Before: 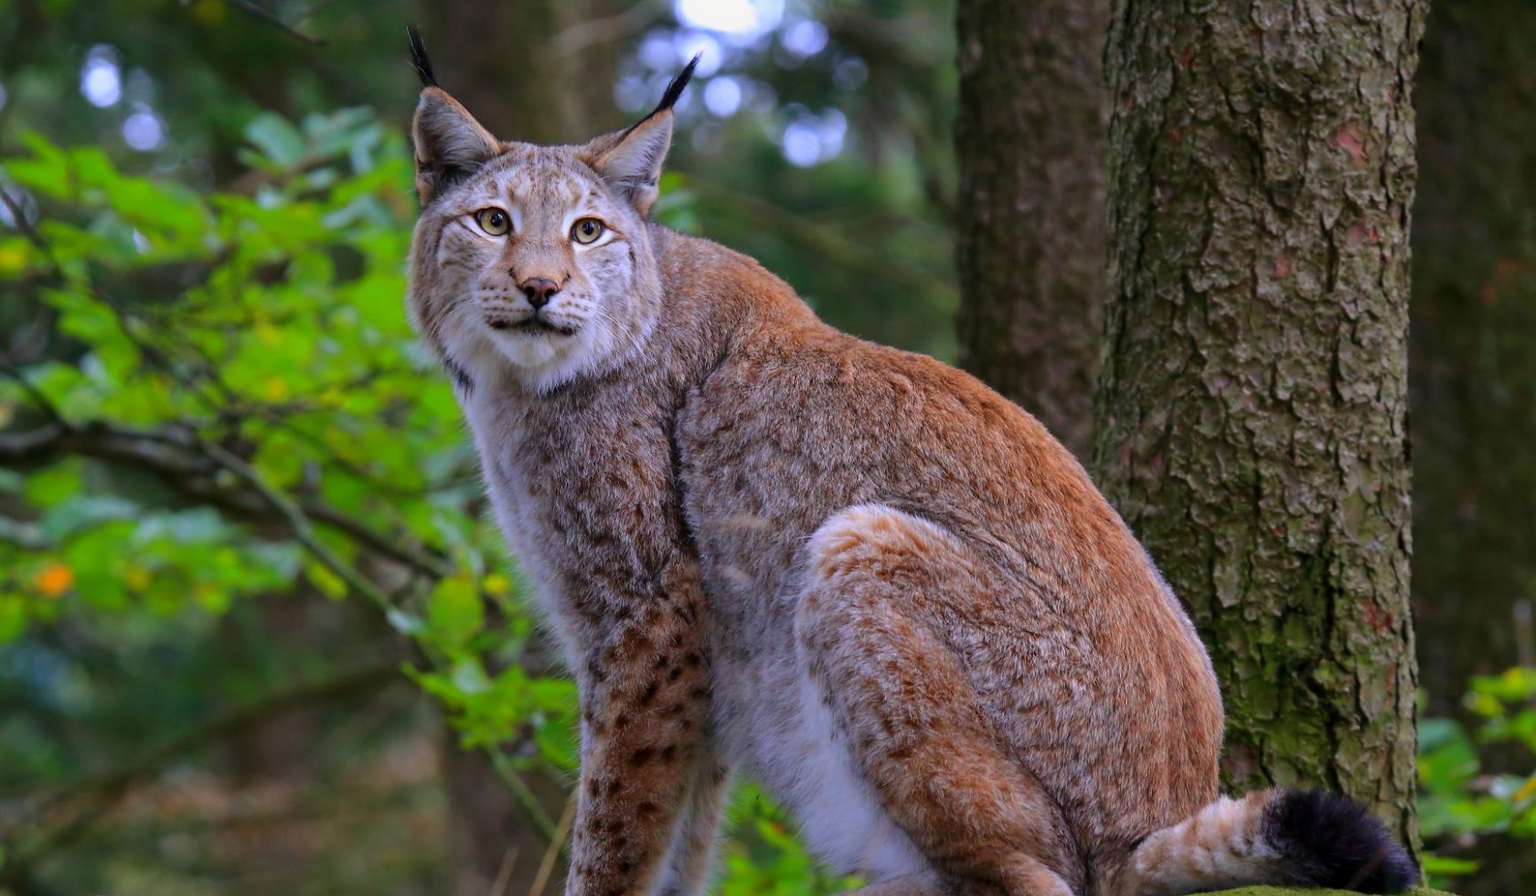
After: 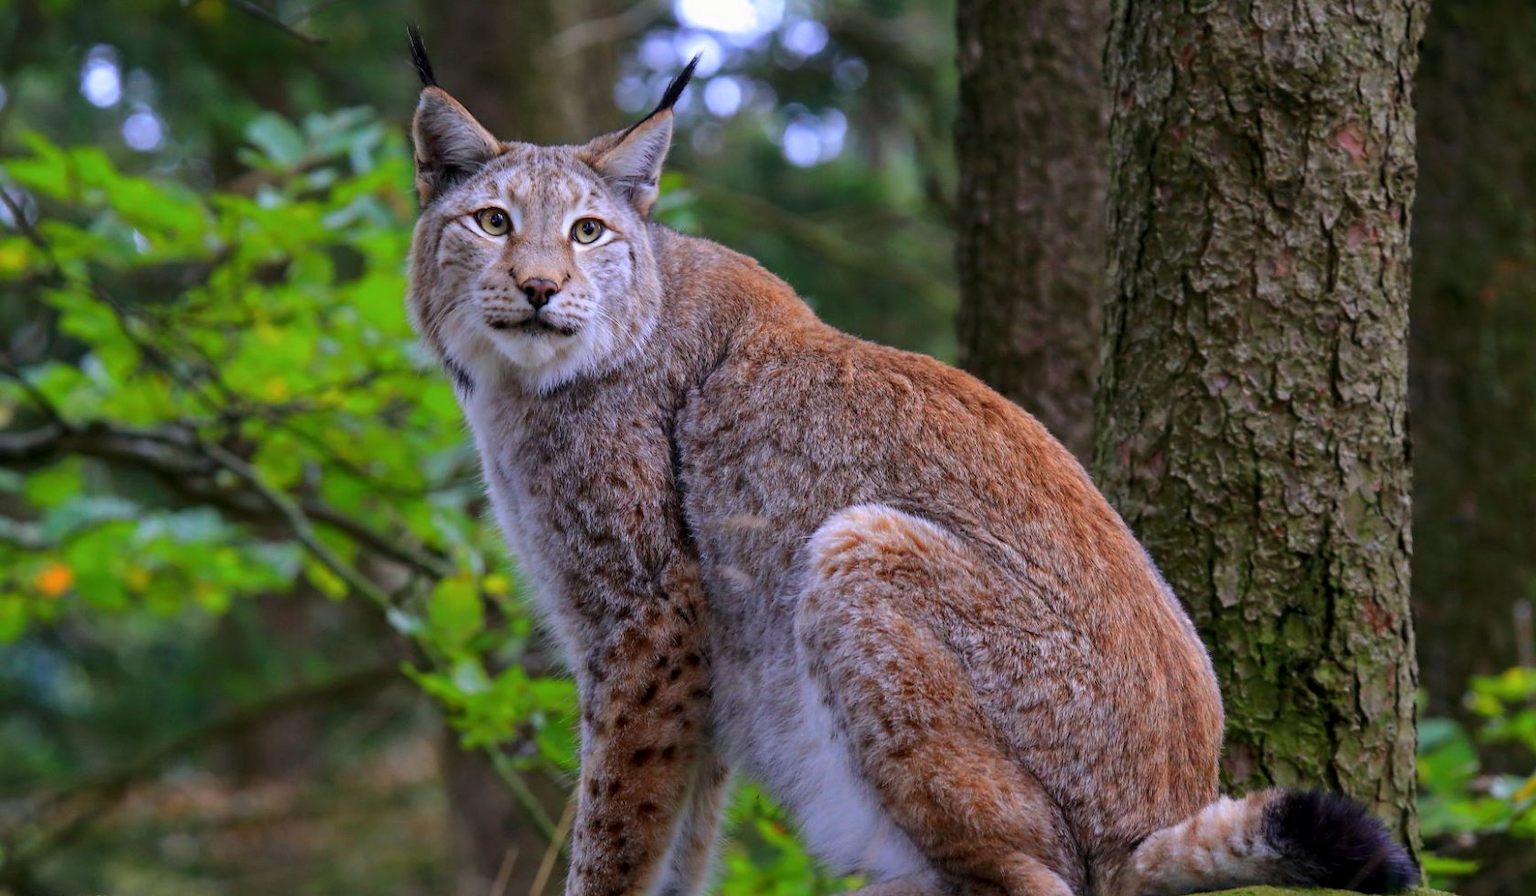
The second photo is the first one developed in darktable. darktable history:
local contrast: highlights 105%, shadows 98%, detail 119%, midtone range 0.2
